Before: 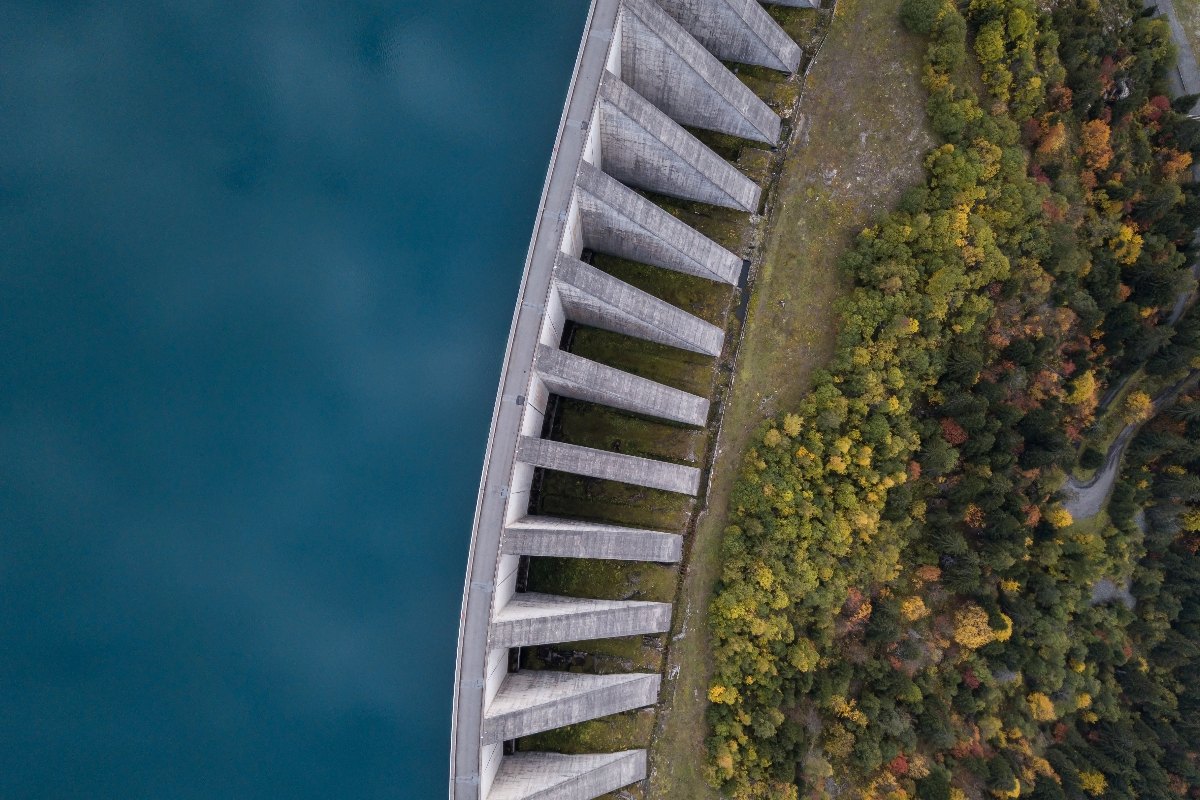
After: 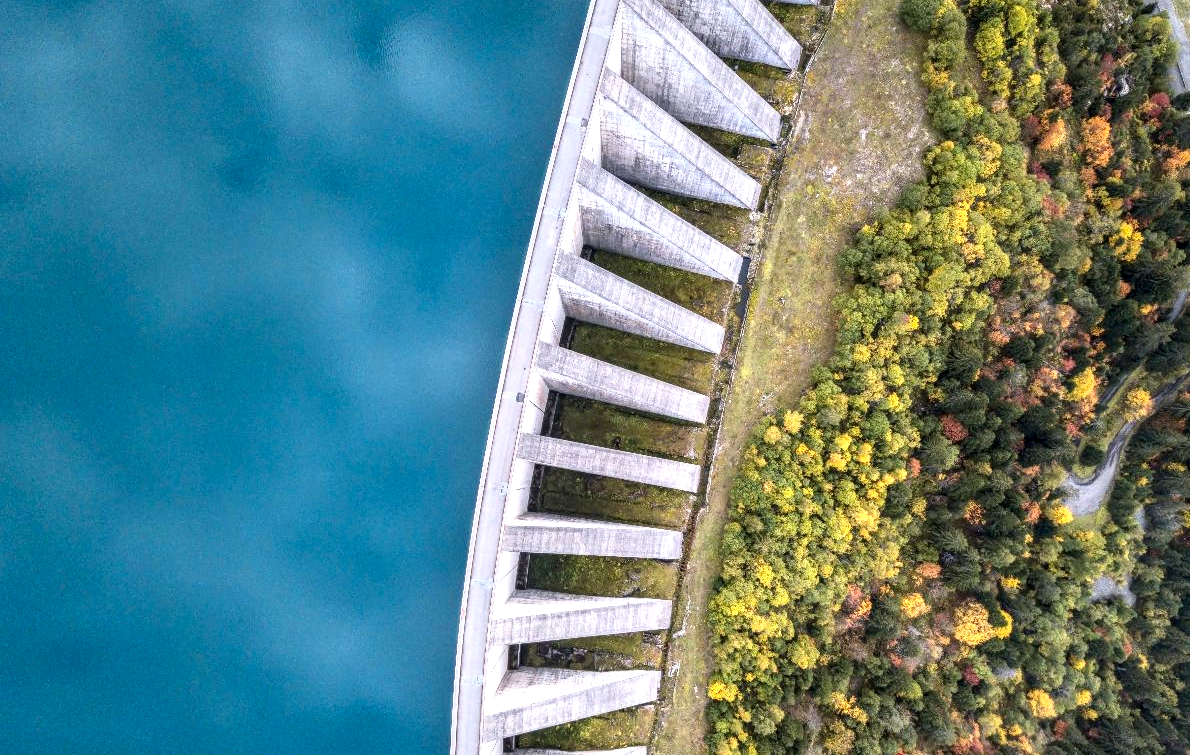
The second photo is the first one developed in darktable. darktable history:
contrast brightness saturation: contrast 0.202, brightness 0.165, saturation 0.221
crop: top 0.446%, right 0.262%, bottom 5.095%
exposure: exposure 0.942 EV, compensate highlight preservation false
local contrast: highlights 21%, detail 150%
